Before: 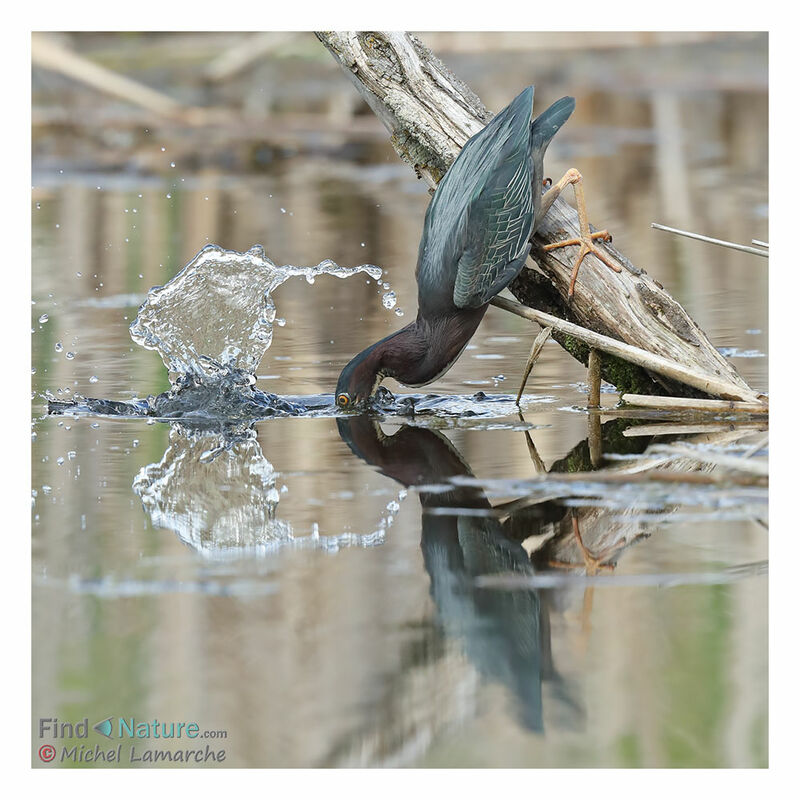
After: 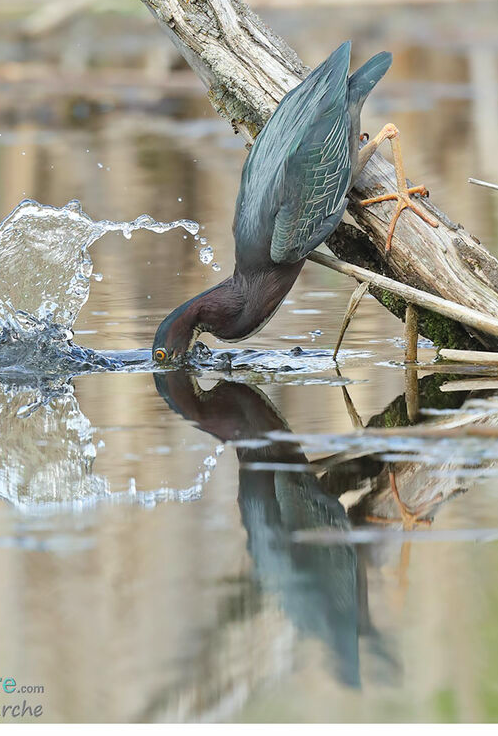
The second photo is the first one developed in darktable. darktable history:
contrast brightness saturation: brightness 0.089, saturation 0.193
crop and rotate: left 22.88%, top 5.627%, right 14.833%, bottom 2.25%
